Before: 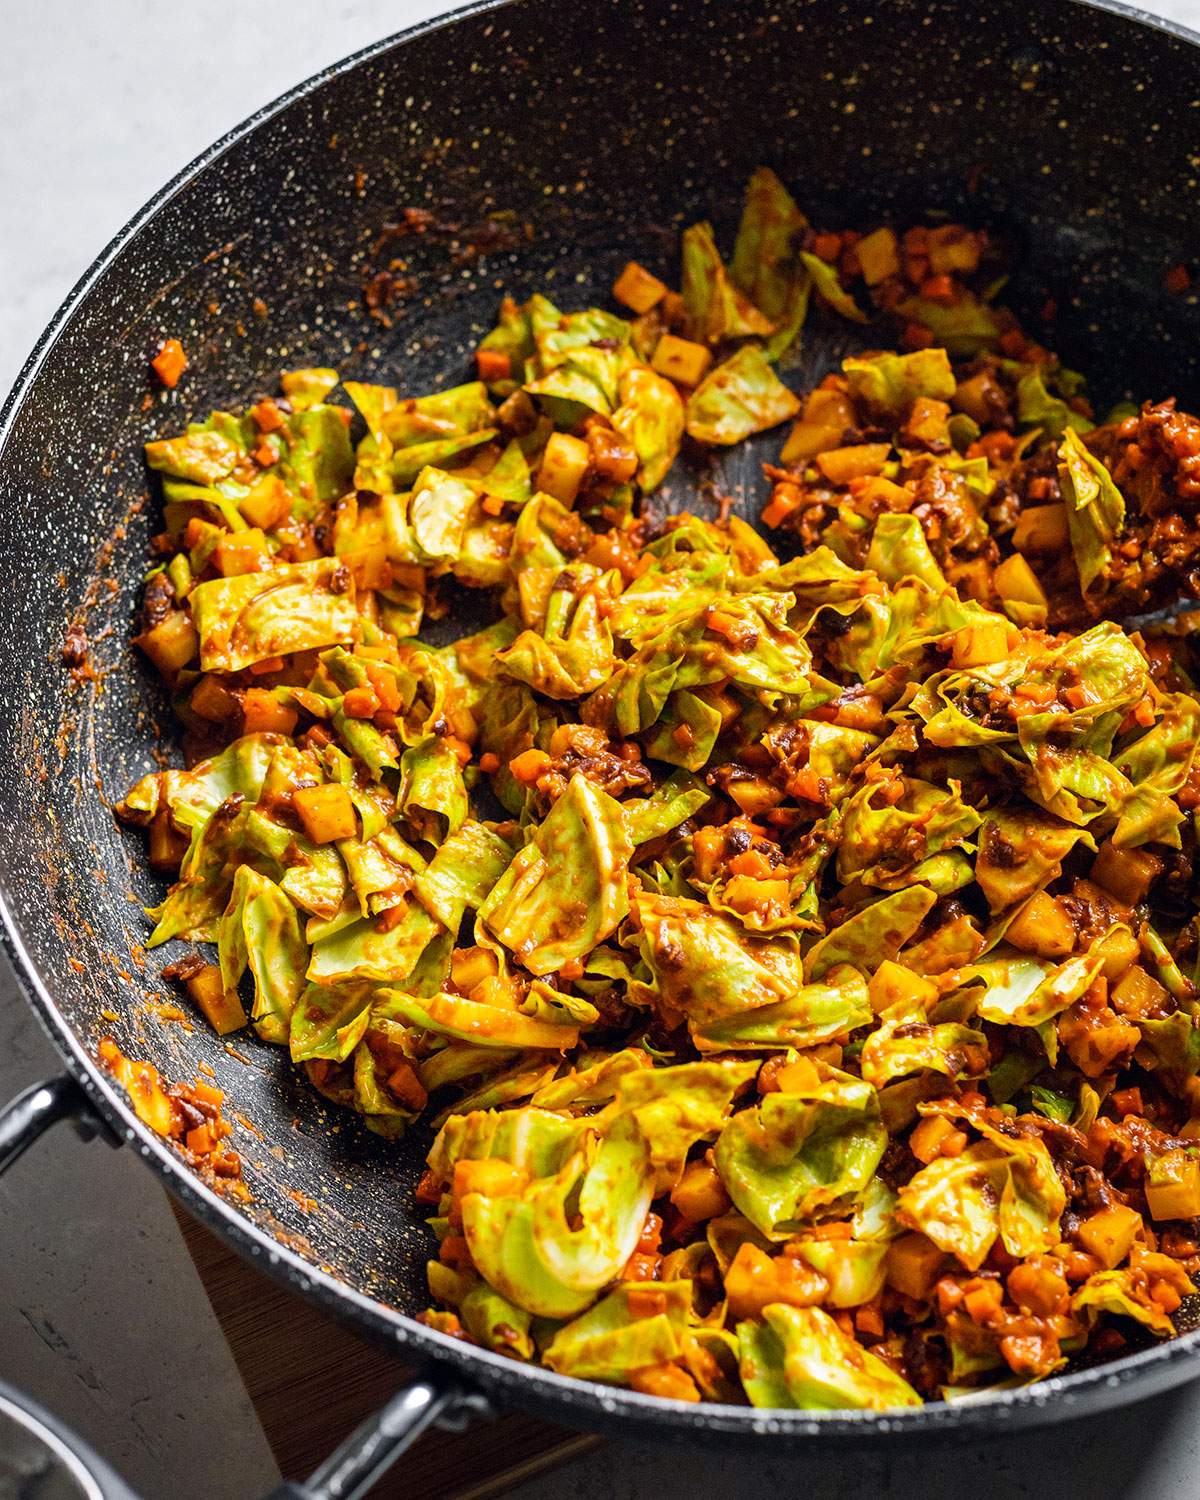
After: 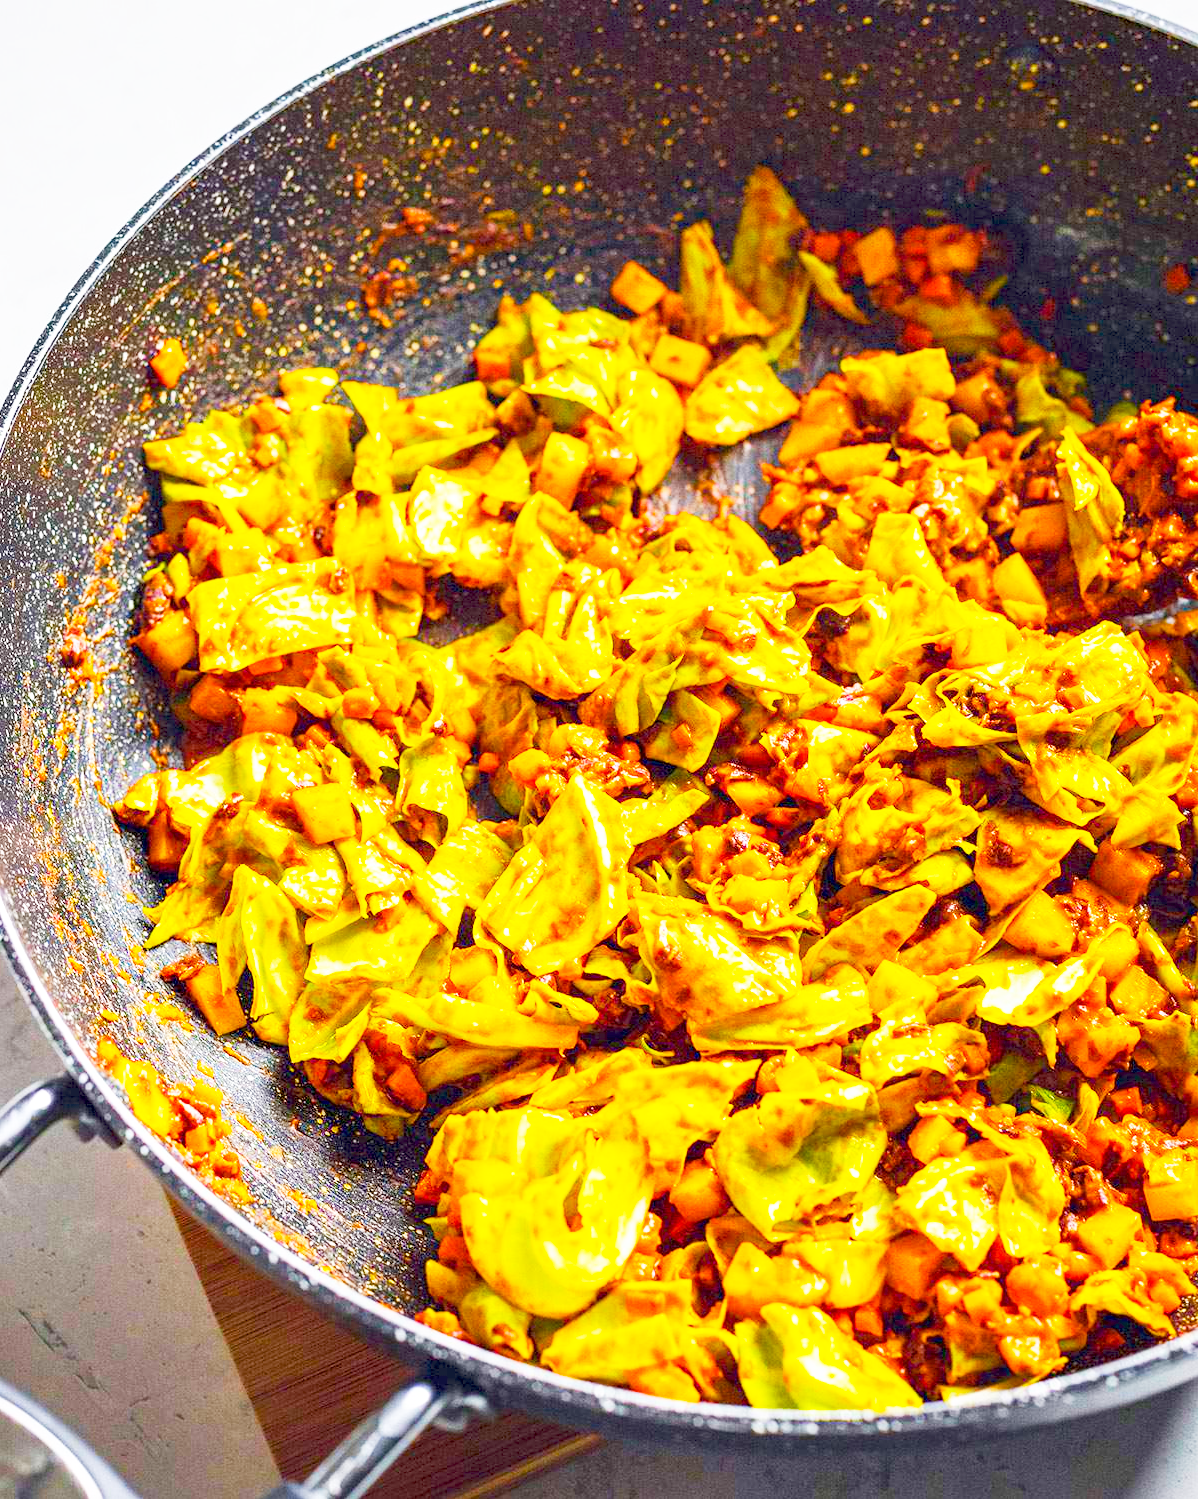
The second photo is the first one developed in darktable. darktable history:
crop and rotate: left 0.134%, bottom 0.001%
base curve: curves: ch0 [(0, 0) (0.495, 0.917) (1, 1)], fusion 1, preserve colors none
color balance rgb: perceptual saturation grading › global saturation 31.326%, perceptual brilliance grading › global brilliance 2.598%, perceptual brilliance grading › highlights -3.393%, perceptual brilliance grading › shadows 2.798%, global vibrance 24.449%, contrast -24.969%
